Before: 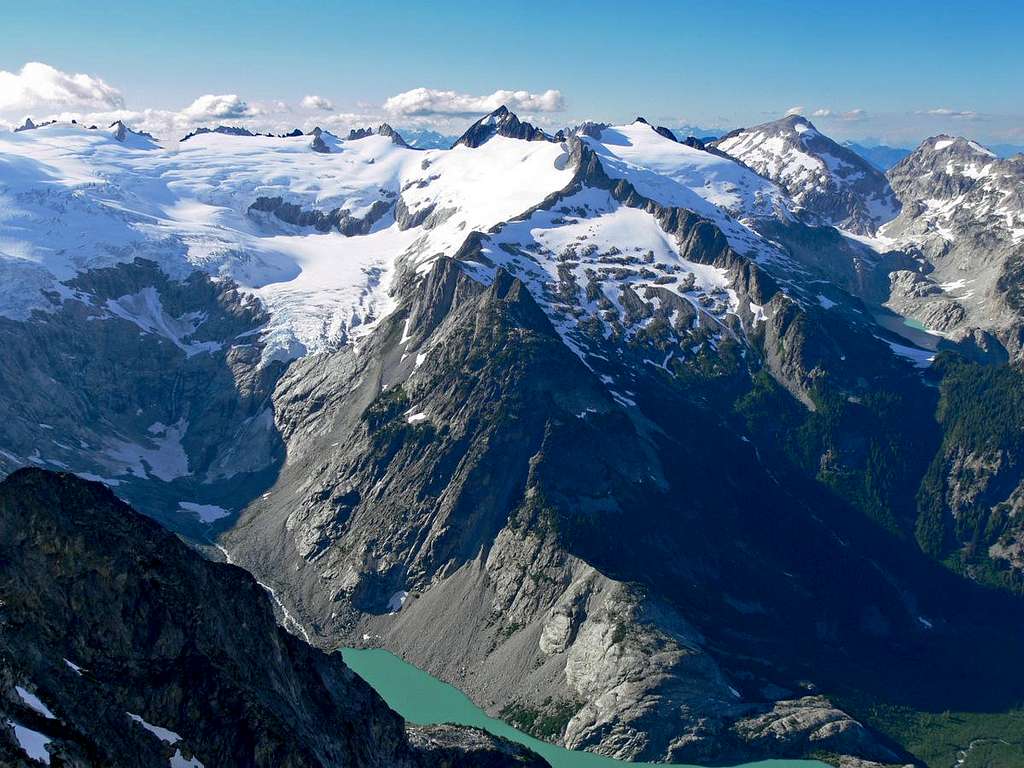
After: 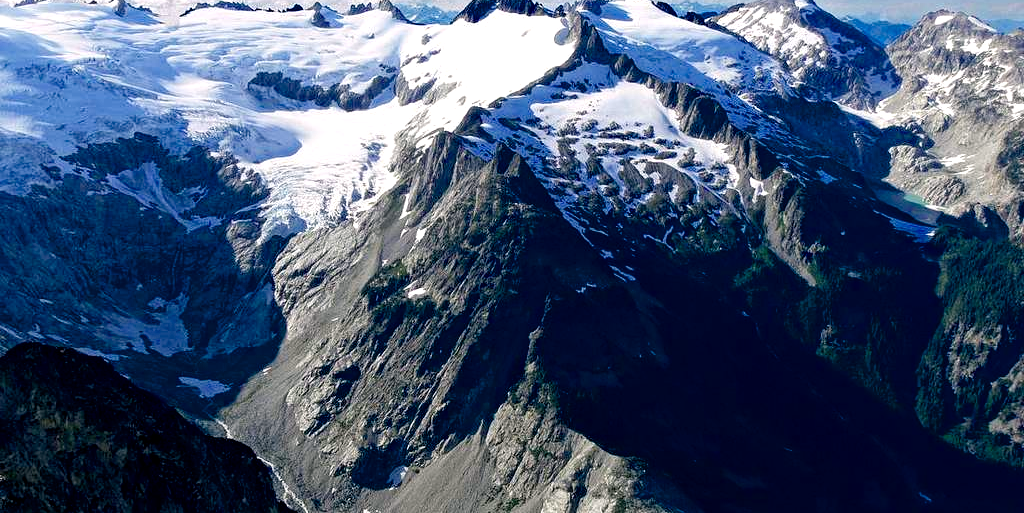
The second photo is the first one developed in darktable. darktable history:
exposure: black level correction 0.002, exposure 0.147 EV, compensate highlight preservation false
local contrast: highlights 106%, shadows 100%, detail 119%, midtone range 0.2
color balance rgb: highlights gain › luminance 7.617%, highlights gain › chroma 0.92%, highlights gain › hue 49.02°, perceptual saturation grading › global saturation 9.25%, perceptual saturation grading › highlights -13.361%, perceptual saturation grading › mid-tones 14.513%, perceptual saturation grading › shadows 23.337%, perceptual brilliance grading › global brilliance 1.927%, perceptual brilliance grading › highlights -3.907%, saturation formula JzAzBz (2021)
crop: top 16.369%, bottom 16.784%
